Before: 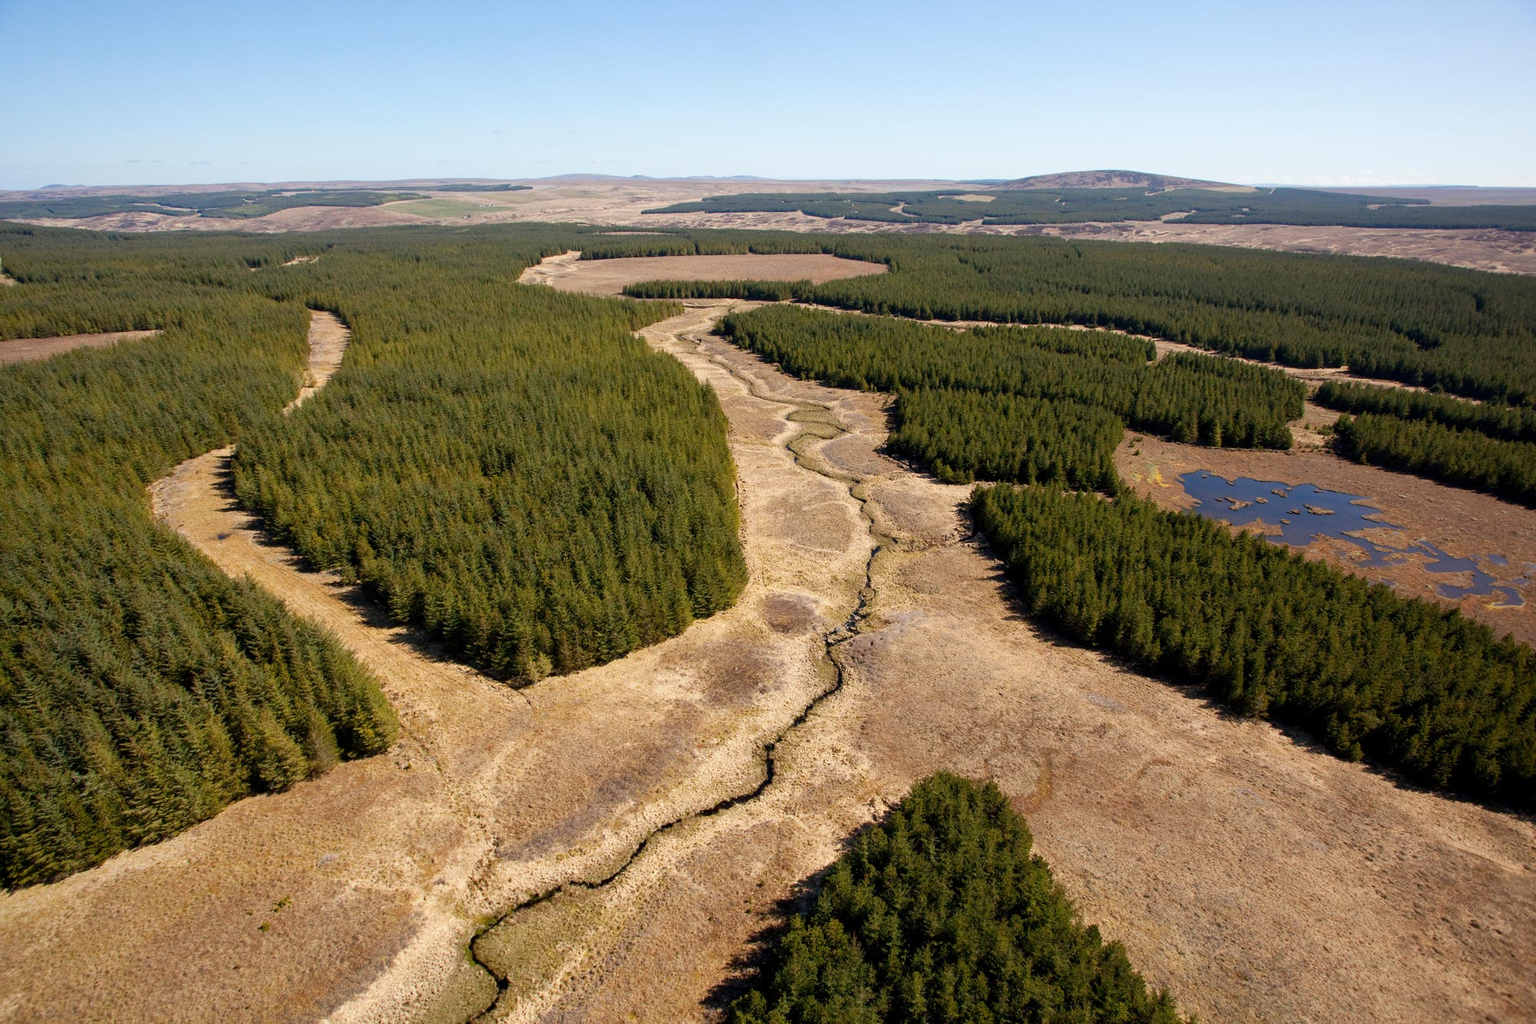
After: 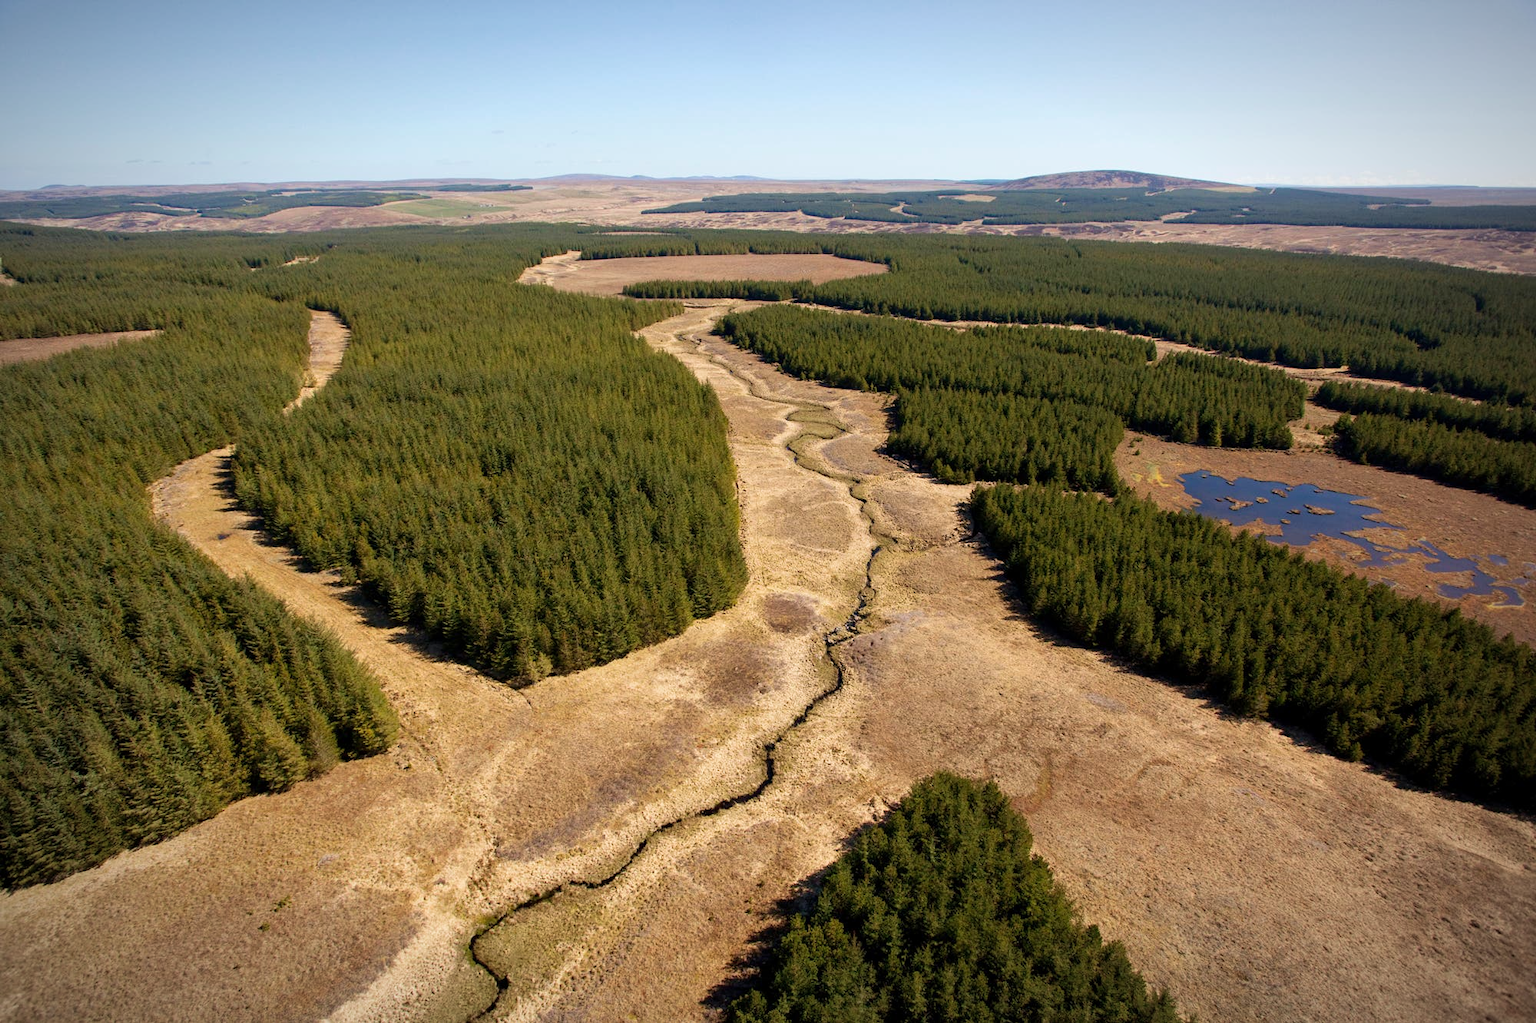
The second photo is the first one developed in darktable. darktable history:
velvia: on, module defaults
vignetting: fall-off start 86.46%, brightness -0.412, saturation -0.295, automatic ratio true
